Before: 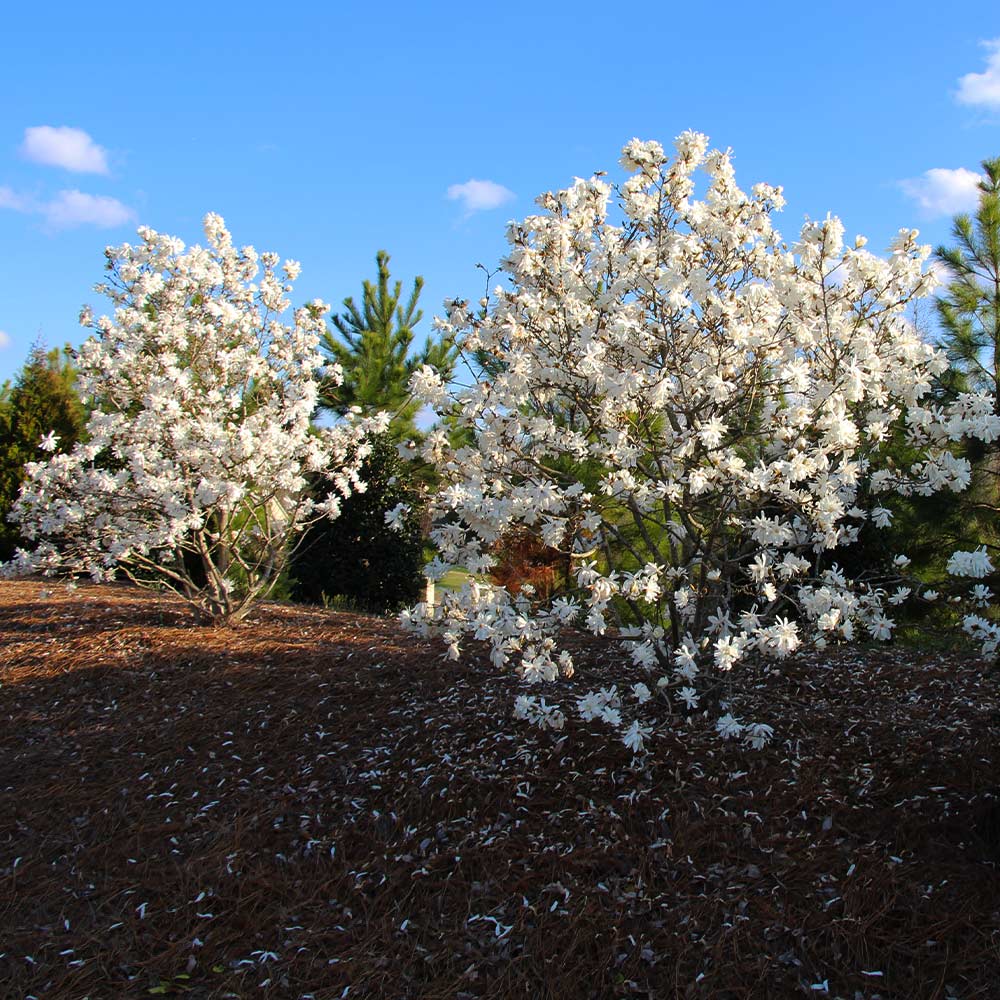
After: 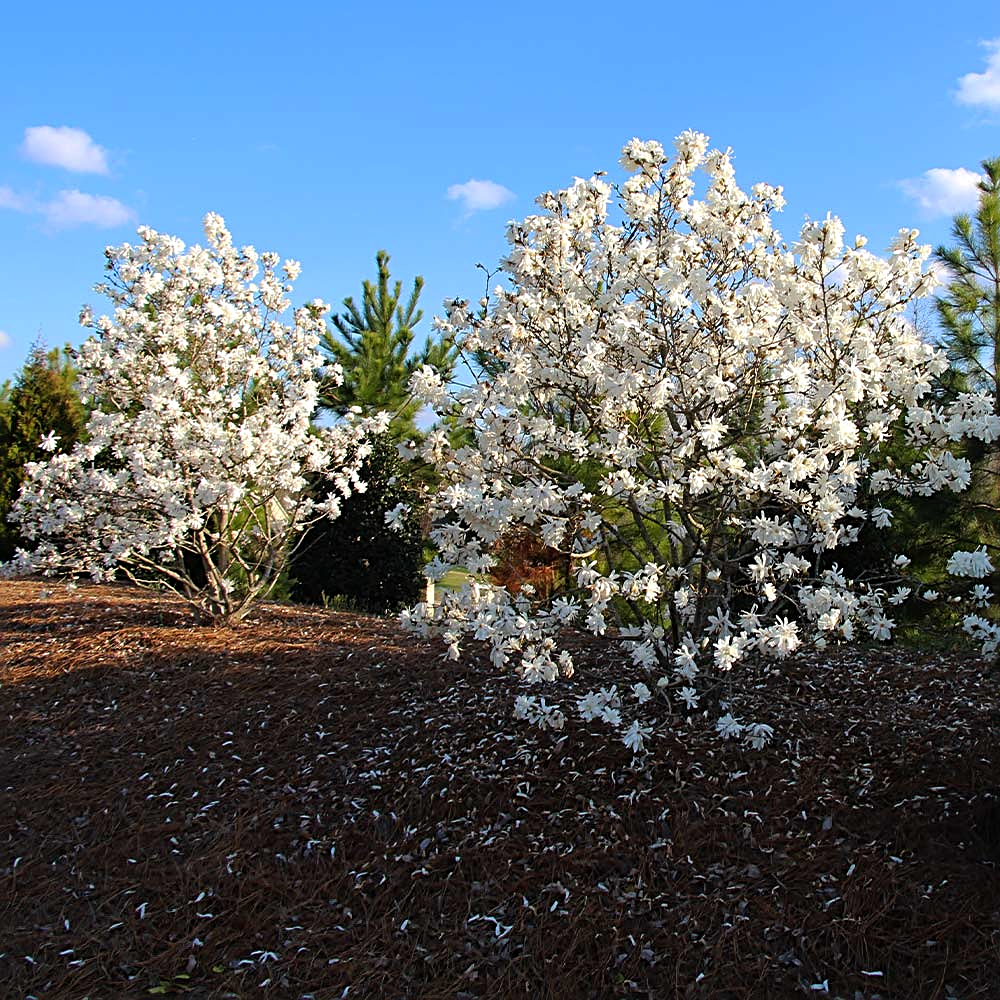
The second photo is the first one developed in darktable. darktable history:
tone equalizer: mask exposure compensation -0.502 EV
sharpen: radius 2.784
